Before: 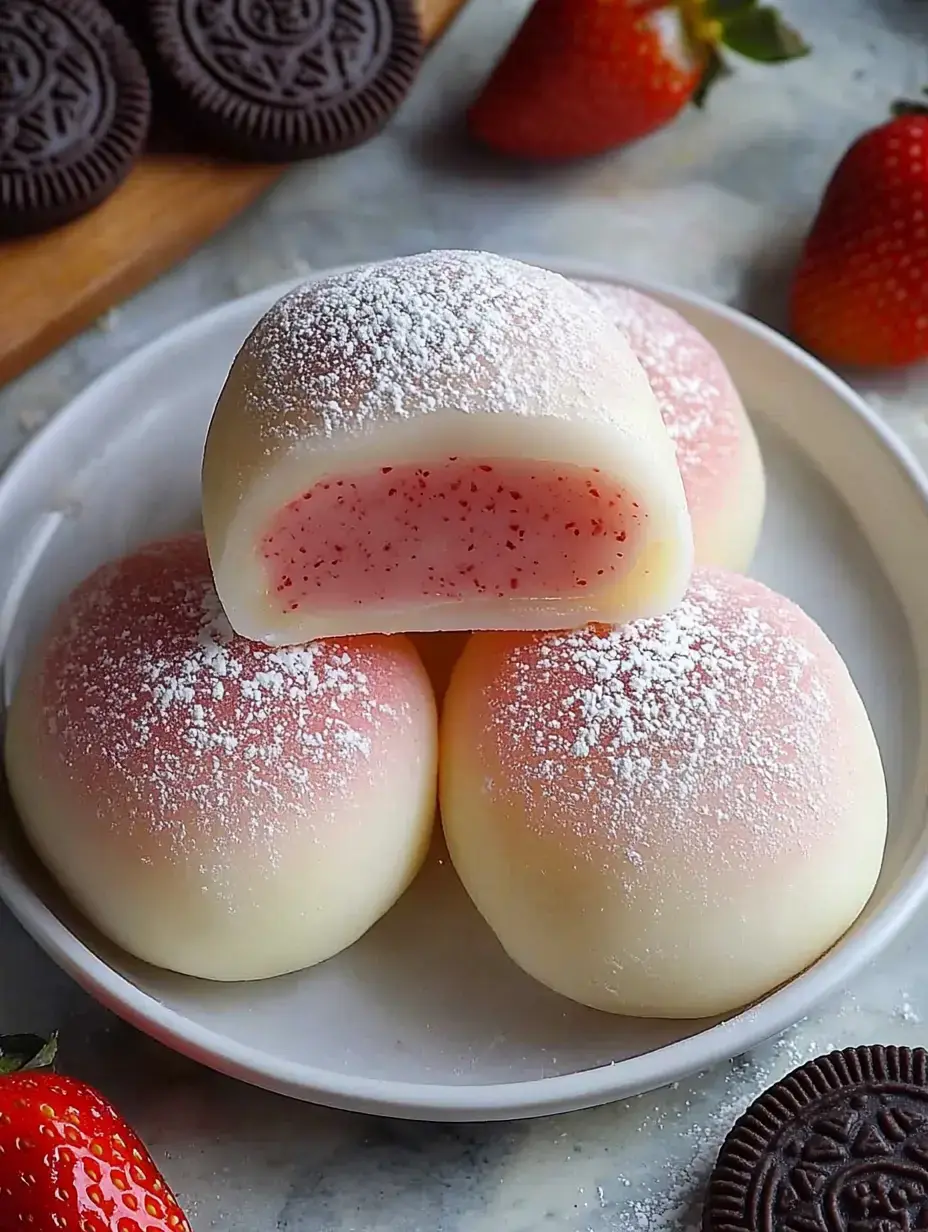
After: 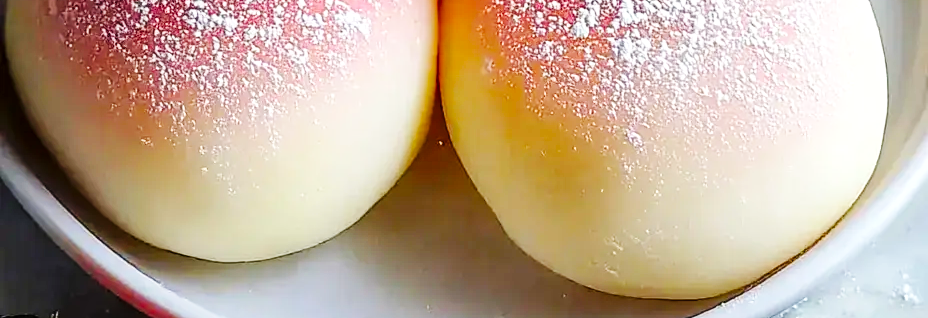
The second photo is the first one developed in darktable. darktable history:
crop and rotate: top 58.522%, bottom 15.598%
color balance rgb: perceptual saturation grading › global saturation 30.609%, contrast -9.411%
base curve: curves: ch0 [(0, 0) (0.032, 0.025) (0.121, 0.166) (0.206, 0.329) (0.605, 0.79) (1, 1)], preserve colors none
tone equalizer: -8 EV -0.41 EV, -7 EV -0.395 EV, -6 EV -0.339 EV, -5 EV -0.253 EV, -3 EV 0.207 EV, -2 EV 0.334 EV, -1 EV 0.406 EV, +0 EV 0.415 EV
local contrast: on, module defaults
